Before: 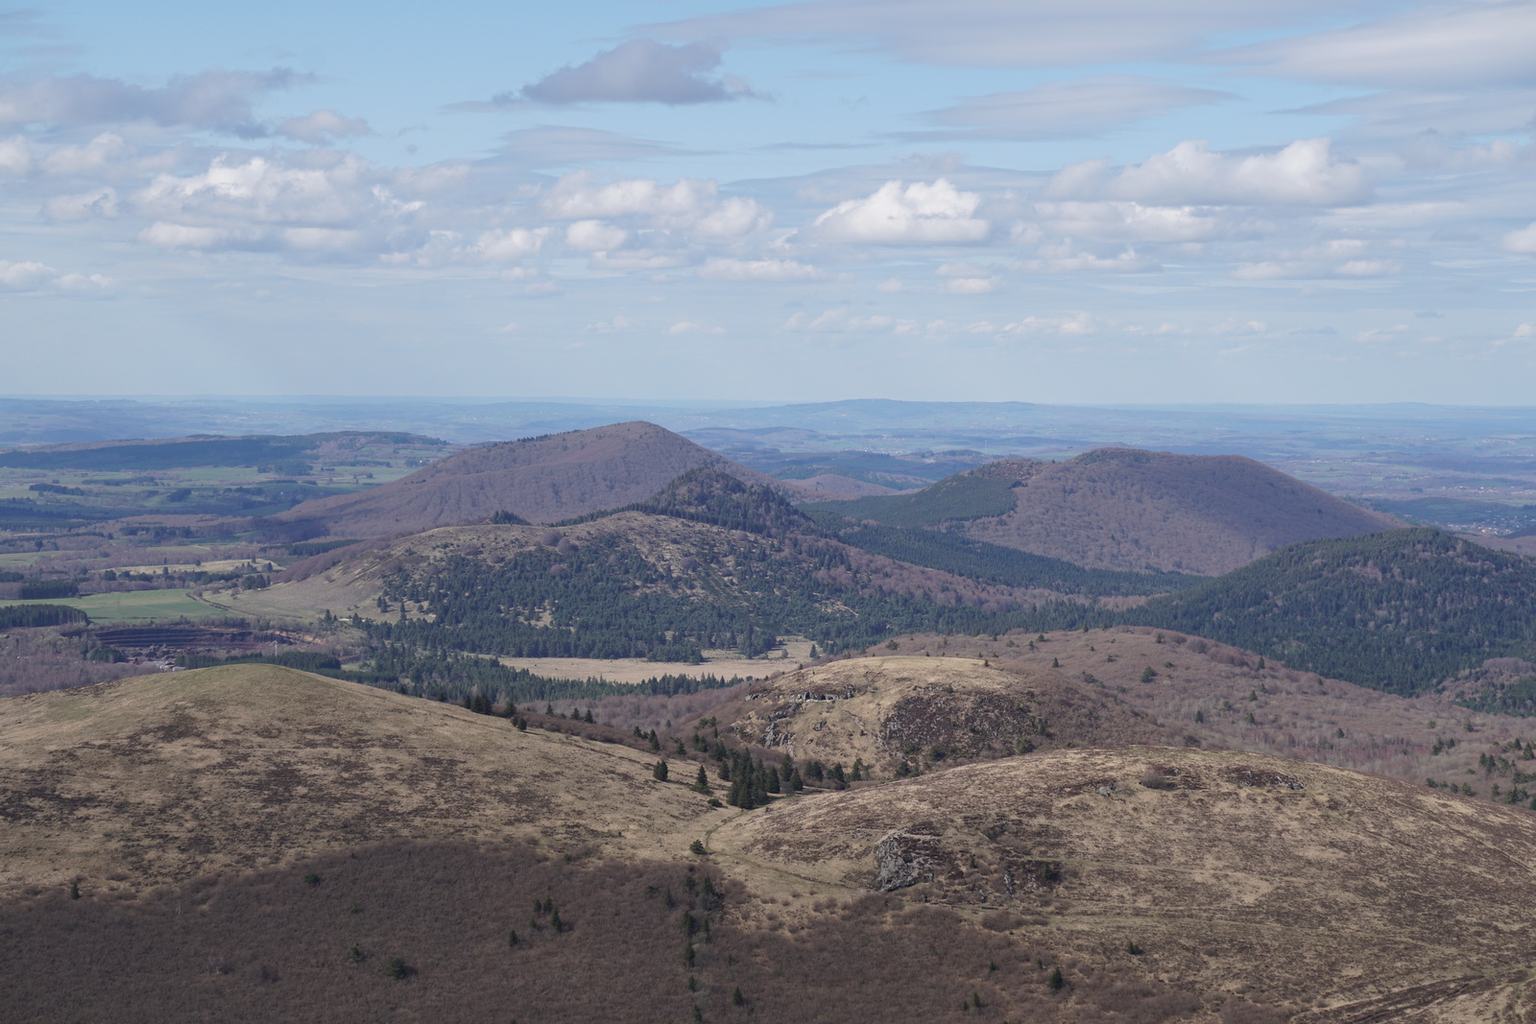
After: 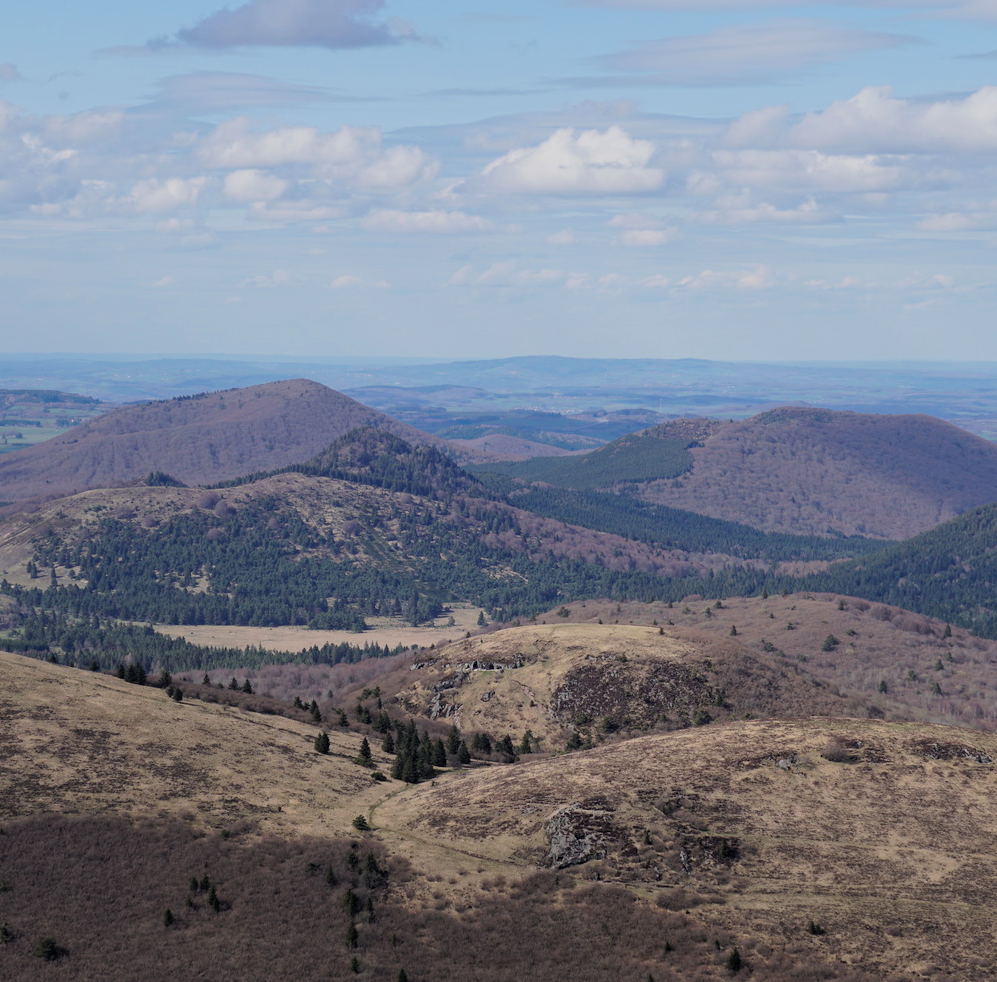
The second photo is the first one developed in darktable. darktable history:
crop and rotate: left 22.918%, top 5.629%, right 14.711%, bottom 2.247%
filmic rgb: black relative exposure -7.75 EV, white relative exposure 4.4 EV, threshold 3 EV, target black luminance 0%, hardness 3.76, latitude 50.51%, contrast 1.074, highlights saturation mix 10%, shadows ↔ highlights balance -0.22%, color science v4 (2020), enable highlight reconstruction true
